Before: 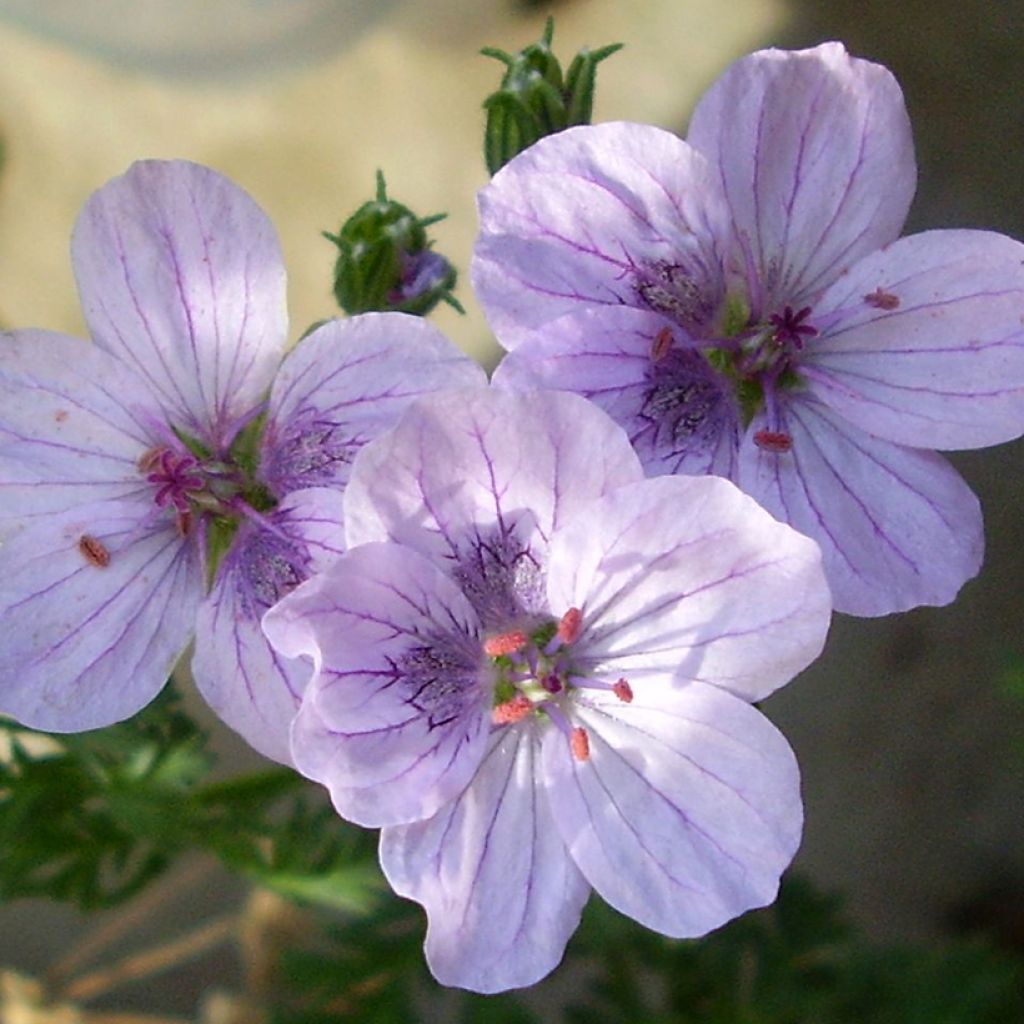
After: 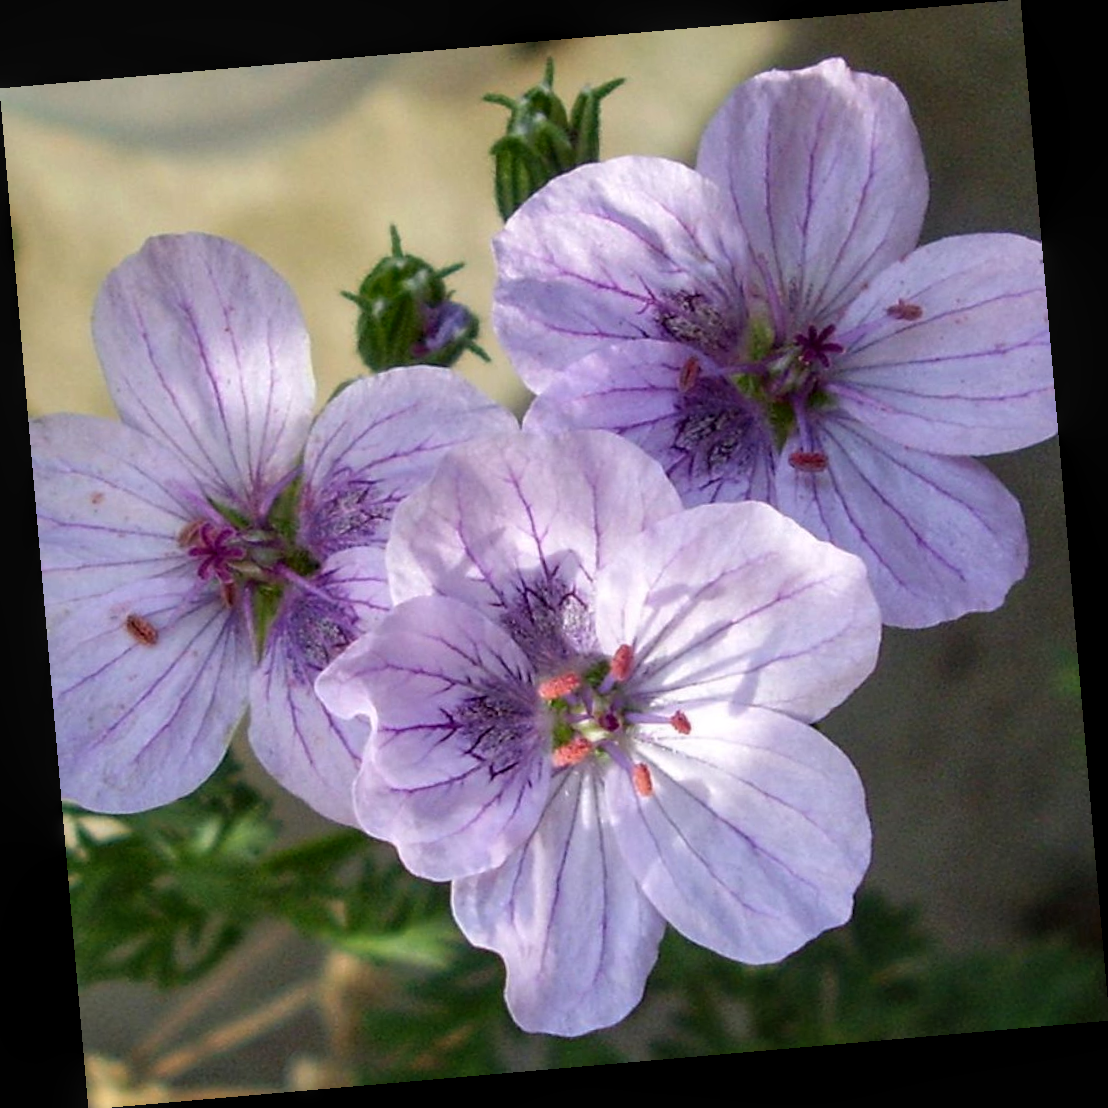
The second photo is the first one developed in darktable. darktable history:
local contrast: on, module defaults
rotate and perspective: rotation -4.98°, automatic cropping off
